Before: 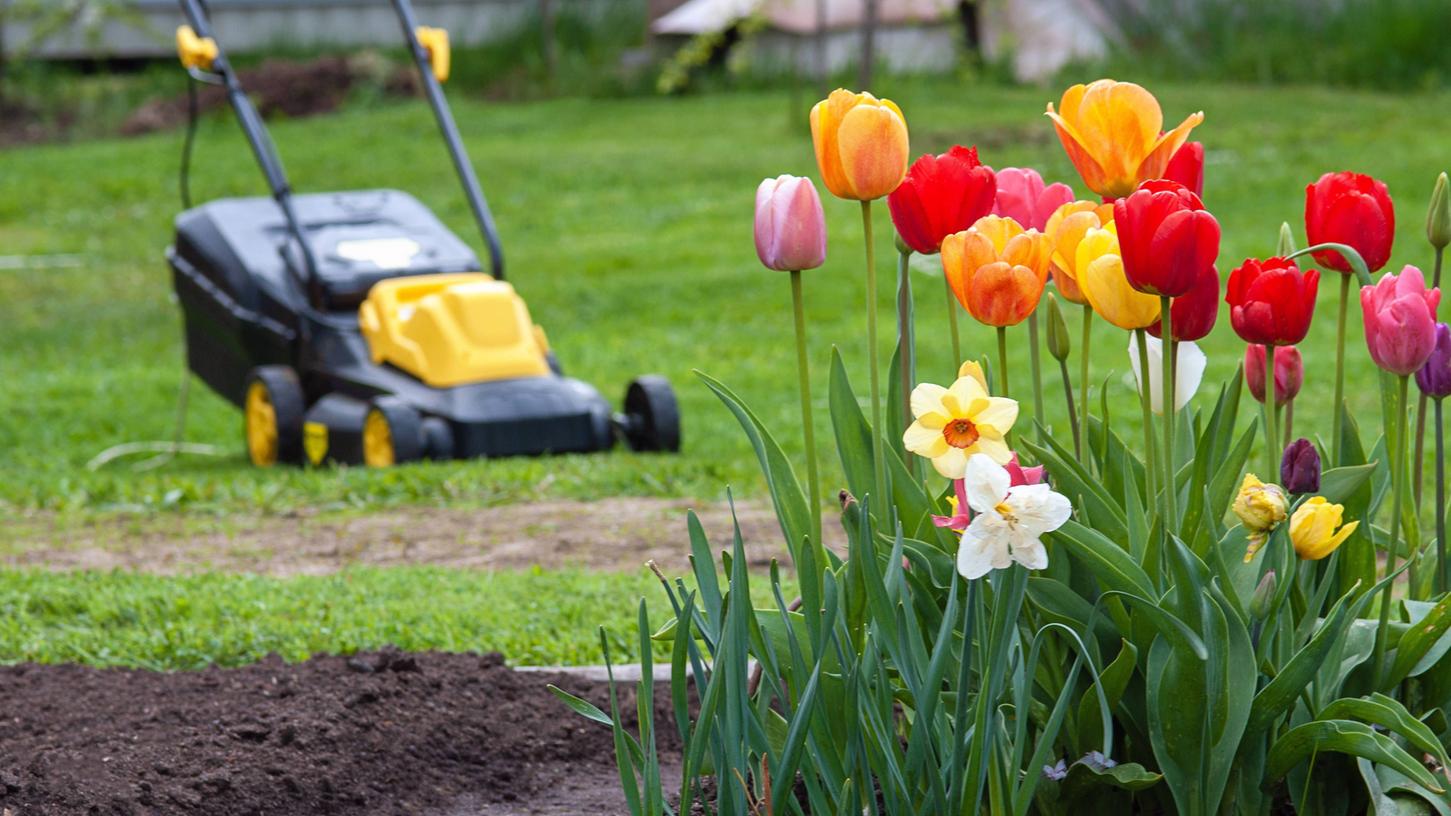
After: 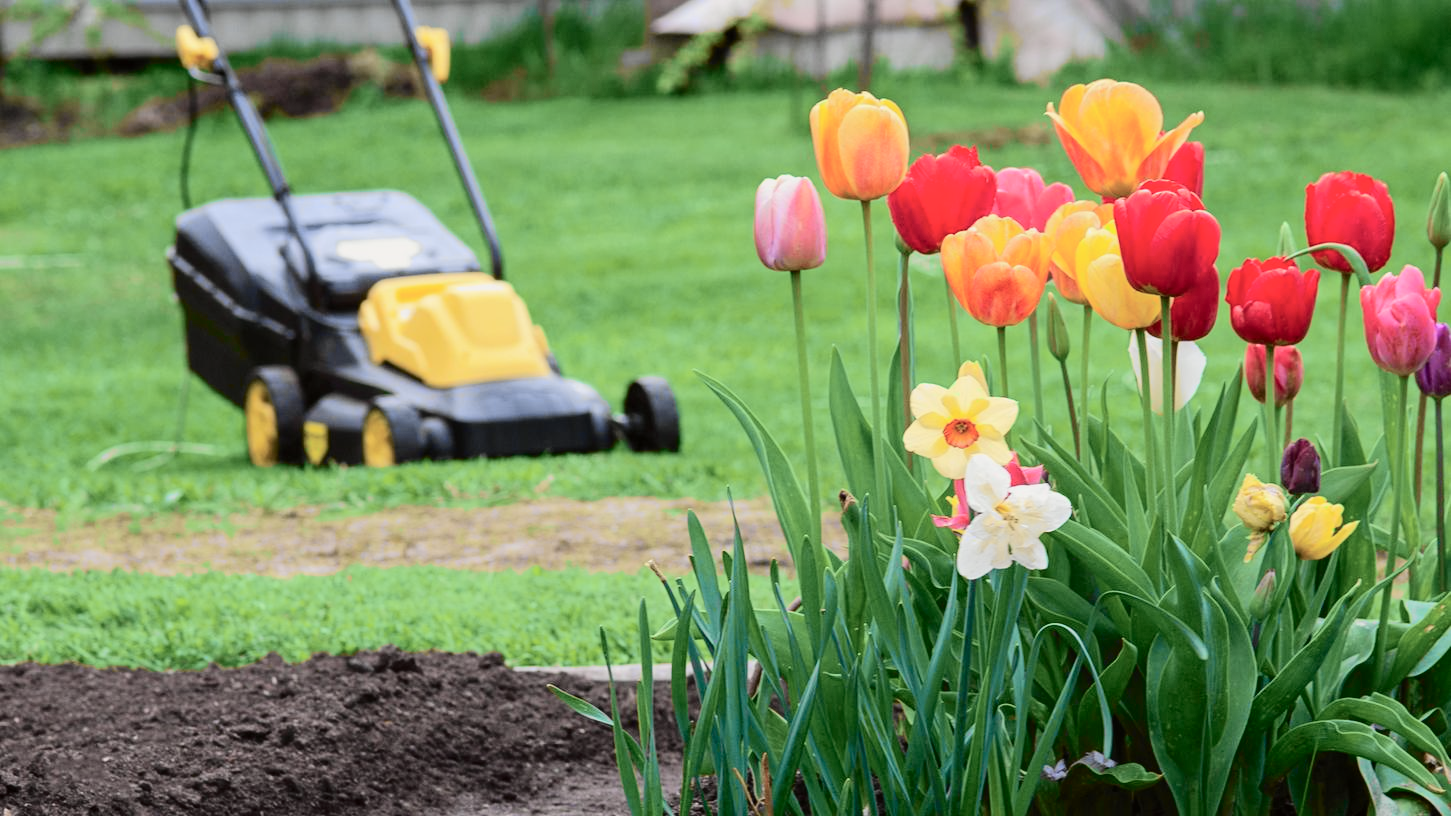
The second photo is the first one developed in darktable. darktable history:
local contrast: mode bilateral grid, contrast 100, coarseness 99, detail 89%, midtone range 0.2
tone equalizer: edges refinement/feathering 500, mask exposure compensation -1.57 EV, preserve details no
tone curve: curves: ch0 [(0.014, 0) (0.13, 0.09) (0.227, 0.211) (0.346, 0.388) (0.499, 0.598) (0.662, 0.76) (0.795, 0.846) (1, 0.969)]; ch1 [(0, 0) (0.366, 0.367) (0.447, 0.417) (0.473, 0.484) (0.504, 0.502) (0.525, 0.518) (0.564, 0.548) (0.639, 0.643) (1, 1)]; ch2 [(0, 0) (0.333, 0.346) (0.375, 0.375) (0.424, 0.43) (0.476, 0.498) (0.496, 0.505) (0.517, 0.515) (0.542, 0.564) (0.583, 0.6) (0.64, 0.622) (0.723, 0.676) (1, 1)], color space Lab, independent channels, preserve colors none
